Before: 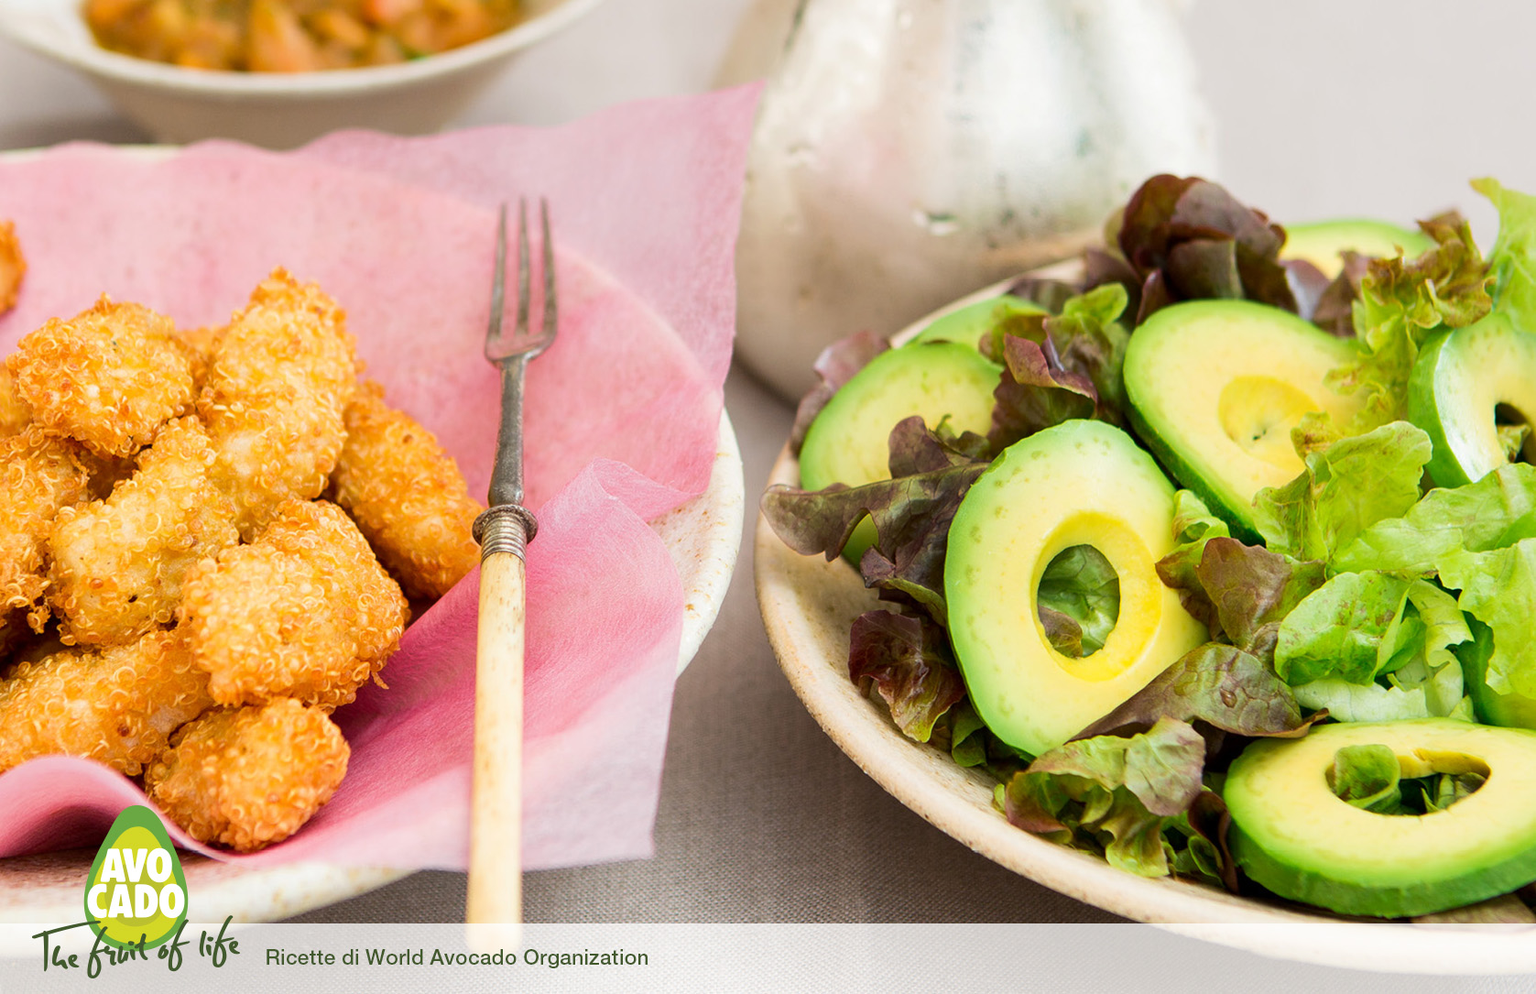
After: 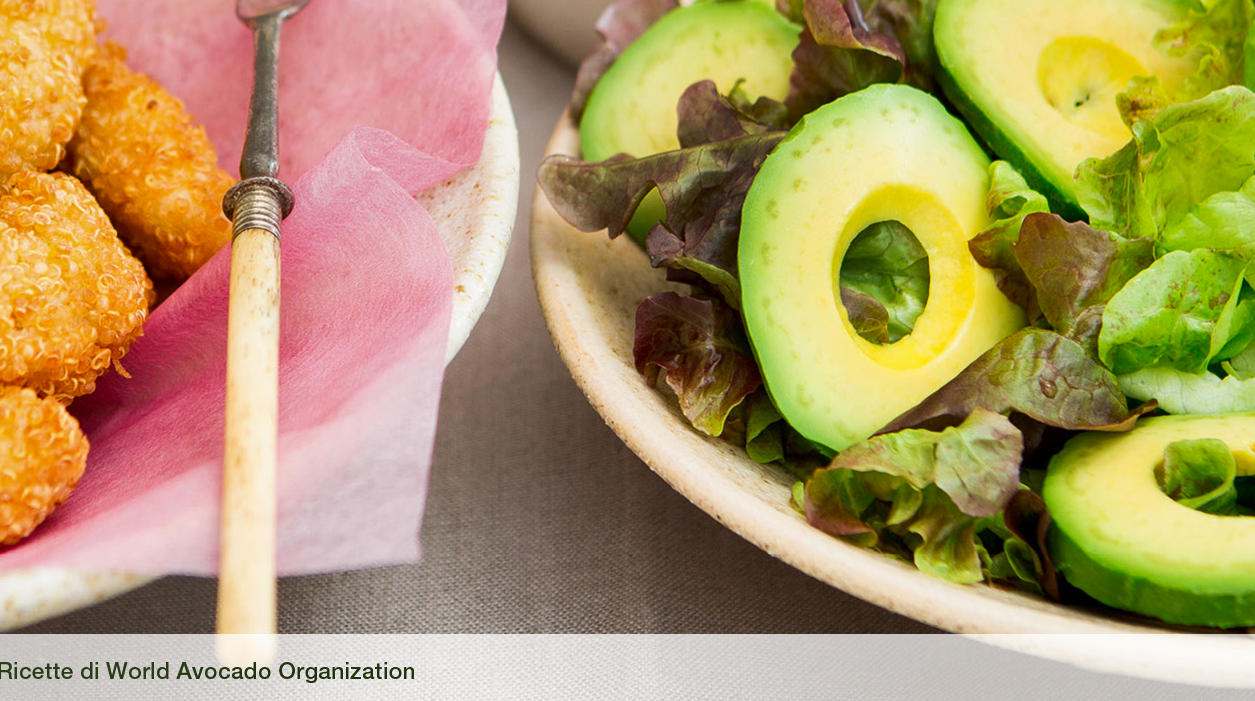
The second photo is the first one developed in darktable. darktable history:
shadows and highlights: soften with gaussian
crop and rotate: left 17.514%, top 34.542%, right 7.615%, bottom 0.781%
